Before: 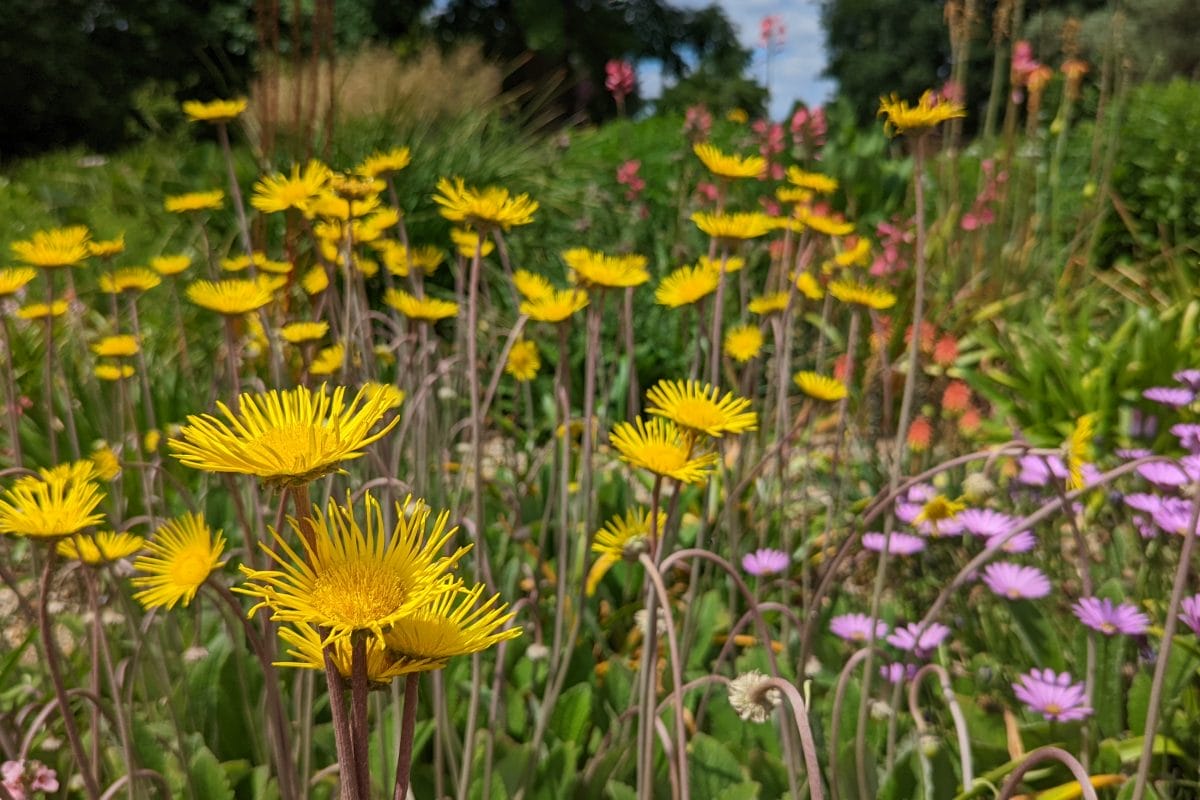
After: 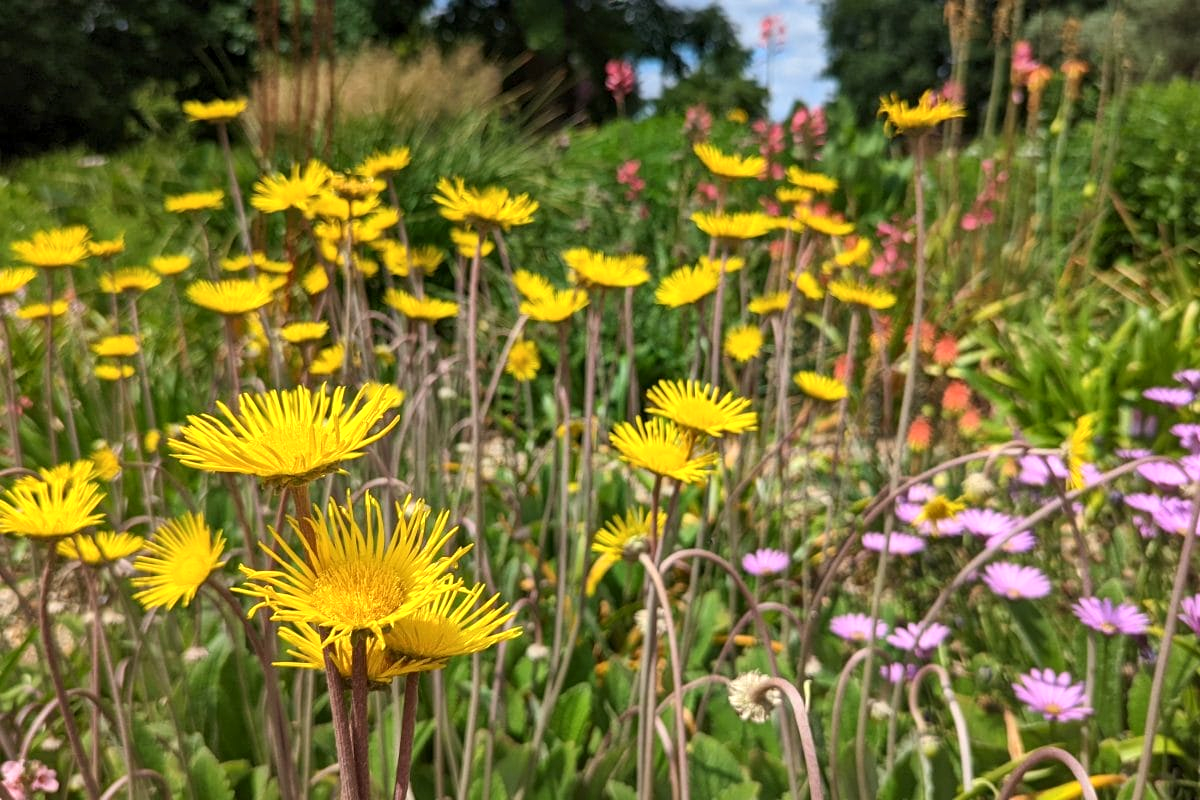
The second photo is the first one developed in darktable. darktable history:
local contrast: mode bilateral grid, contrast 20, coarseness 50, detail 120%, midtone range 0.2
exposure: black level correction 0, exposure 0.5 EV, compensate exposure bias true, compensate highlight preservation false
